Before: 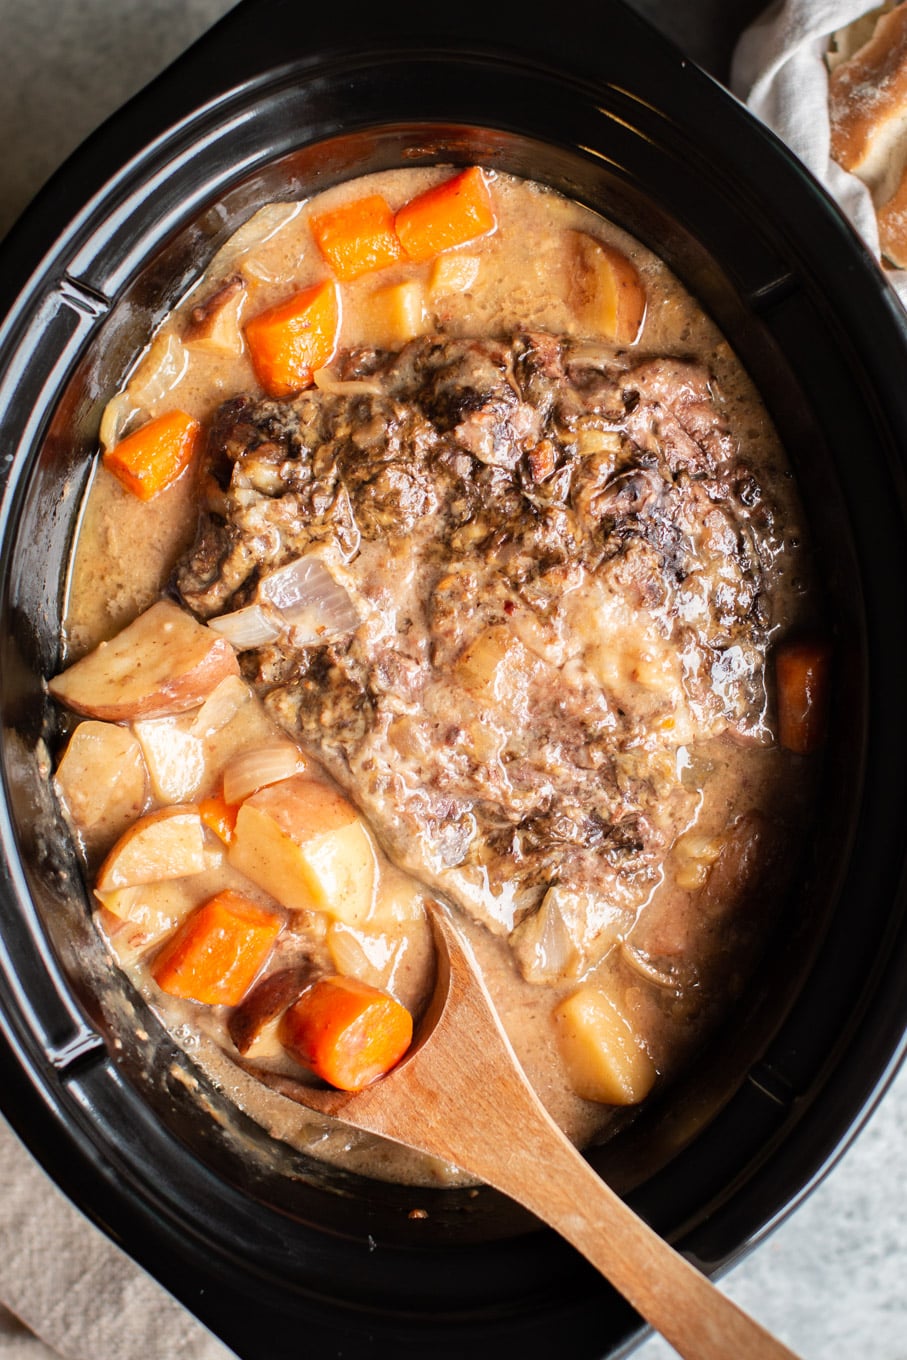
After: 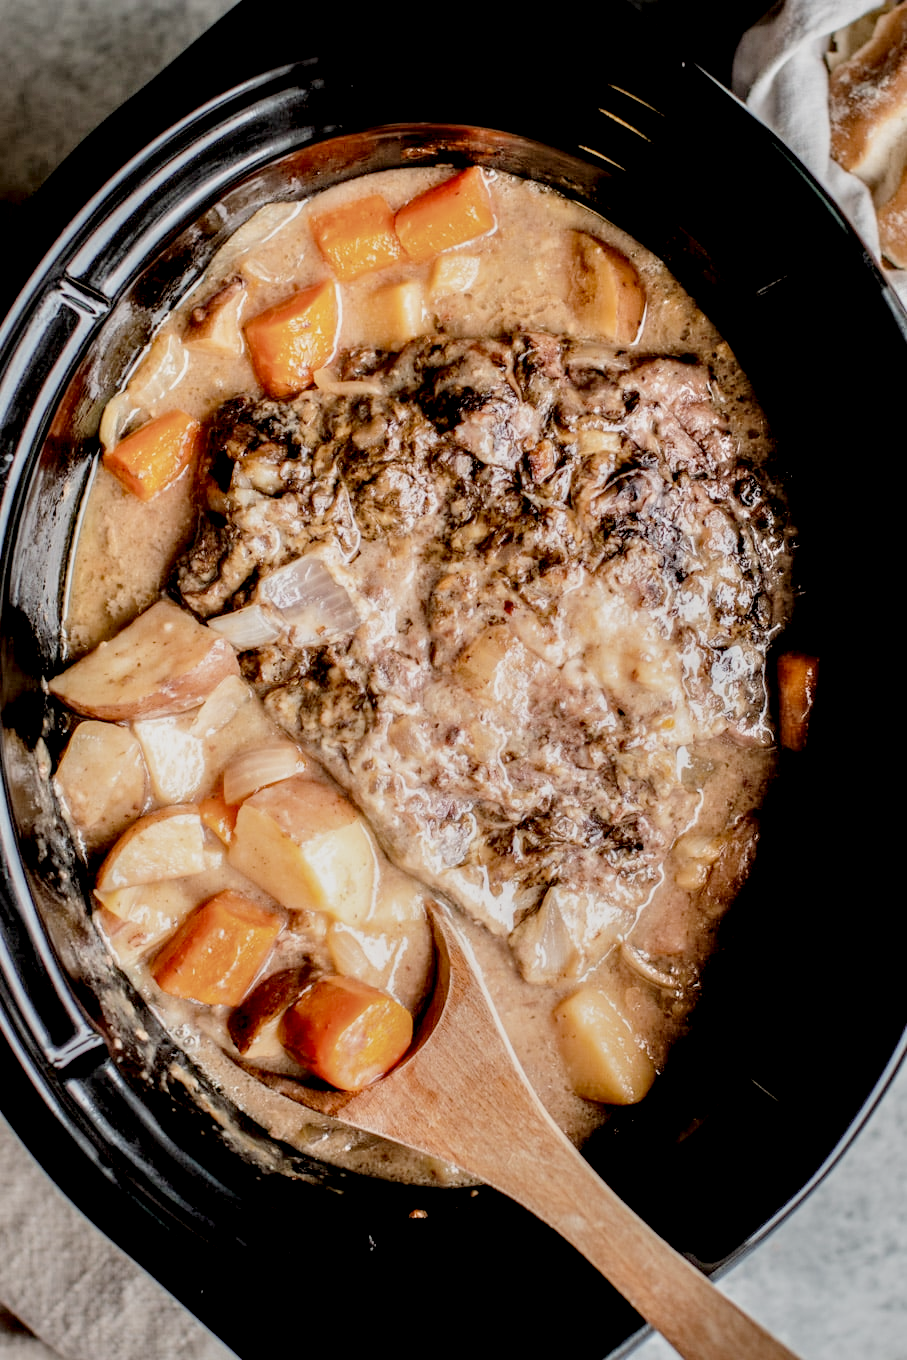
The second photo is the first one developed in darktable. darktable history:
local contrast: highlights 16%, detail 186%
filmic rgb: middle gray luminance 29.88%, black relative exposure -8.93 EV, white relative exposure 6.98 EV, target black luminance 0%, hardness 2.92, latitude 2.83%, contrast 0.961, highlights saturation mix 5.97%, shadows ↔ highlights balance 12.01%, iterations of high-quality reconstruction 10
tone curve: curves: ch0 [(0.047, 0) (0.292, 0.352) (0.657, 0.678) (1, 0.958)], preserve colors none
